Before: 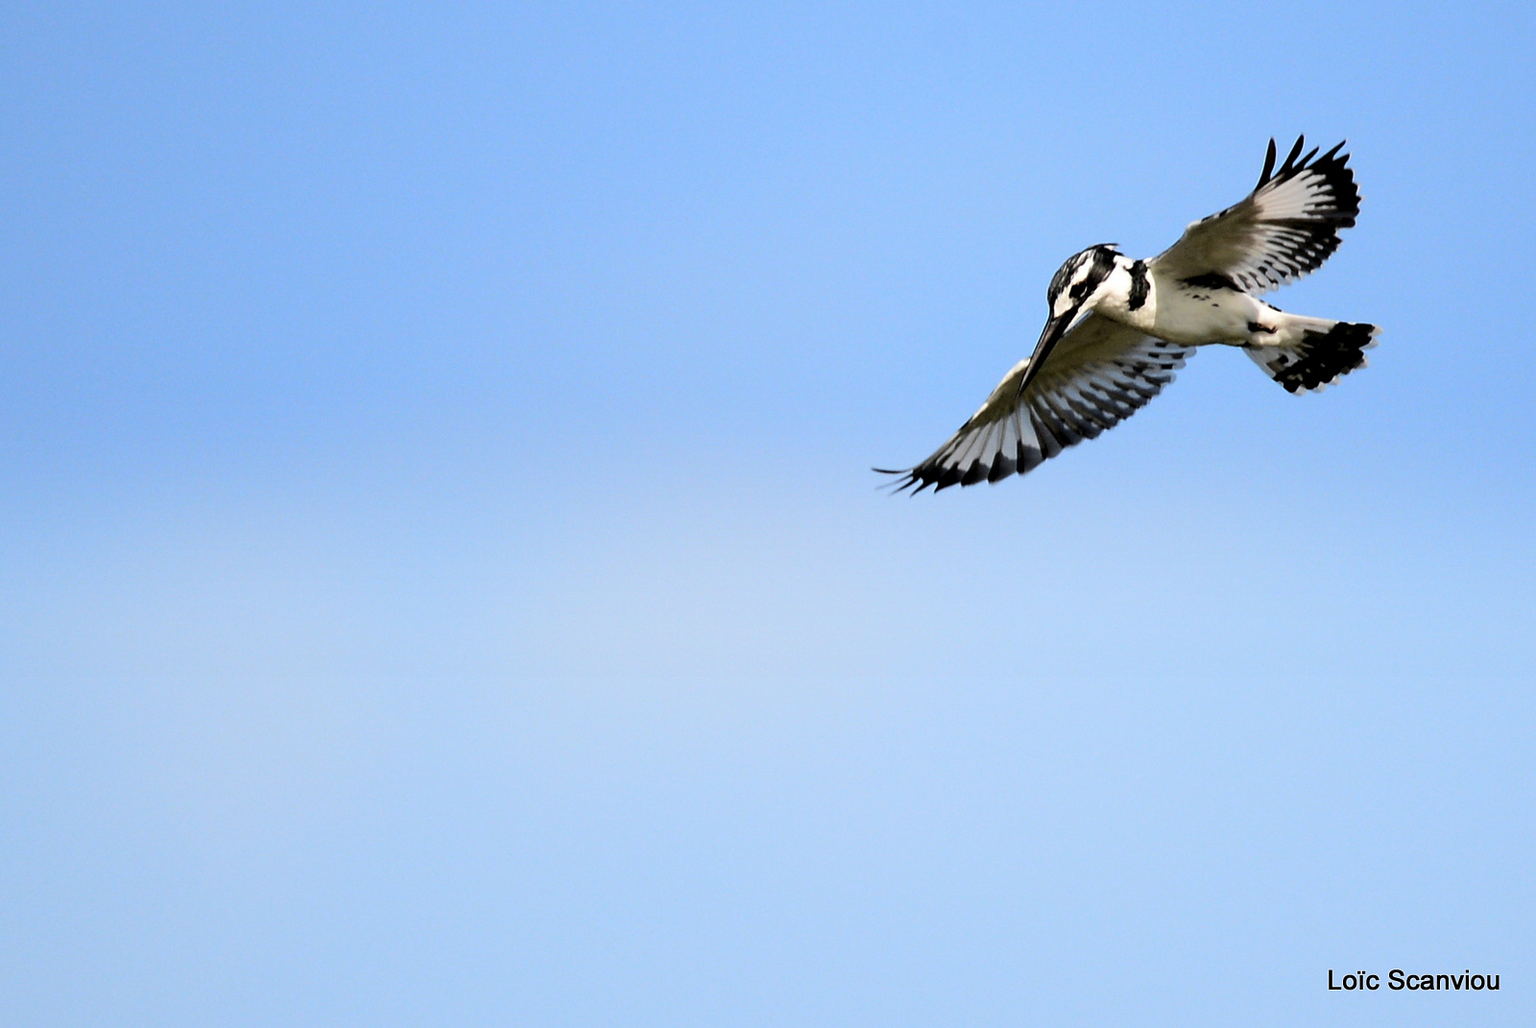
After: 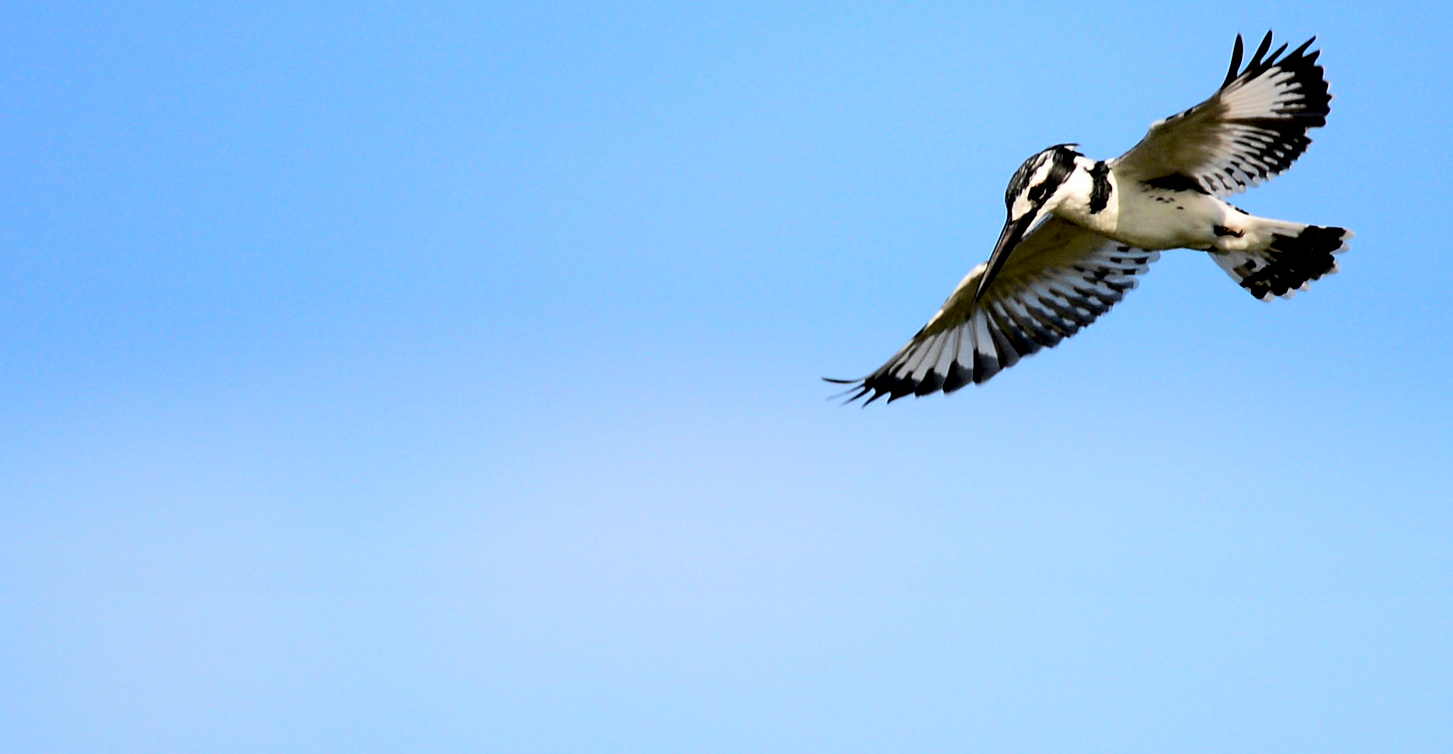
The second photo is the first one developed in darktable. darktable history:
exposure: black level correction 0.006, compensate highlight preservation false
crop: left 5.377%, top 10.35%, right 3.749%, bottom 19.157%
contrast brightness saturation: contrast 0.089, saturation 0.274
